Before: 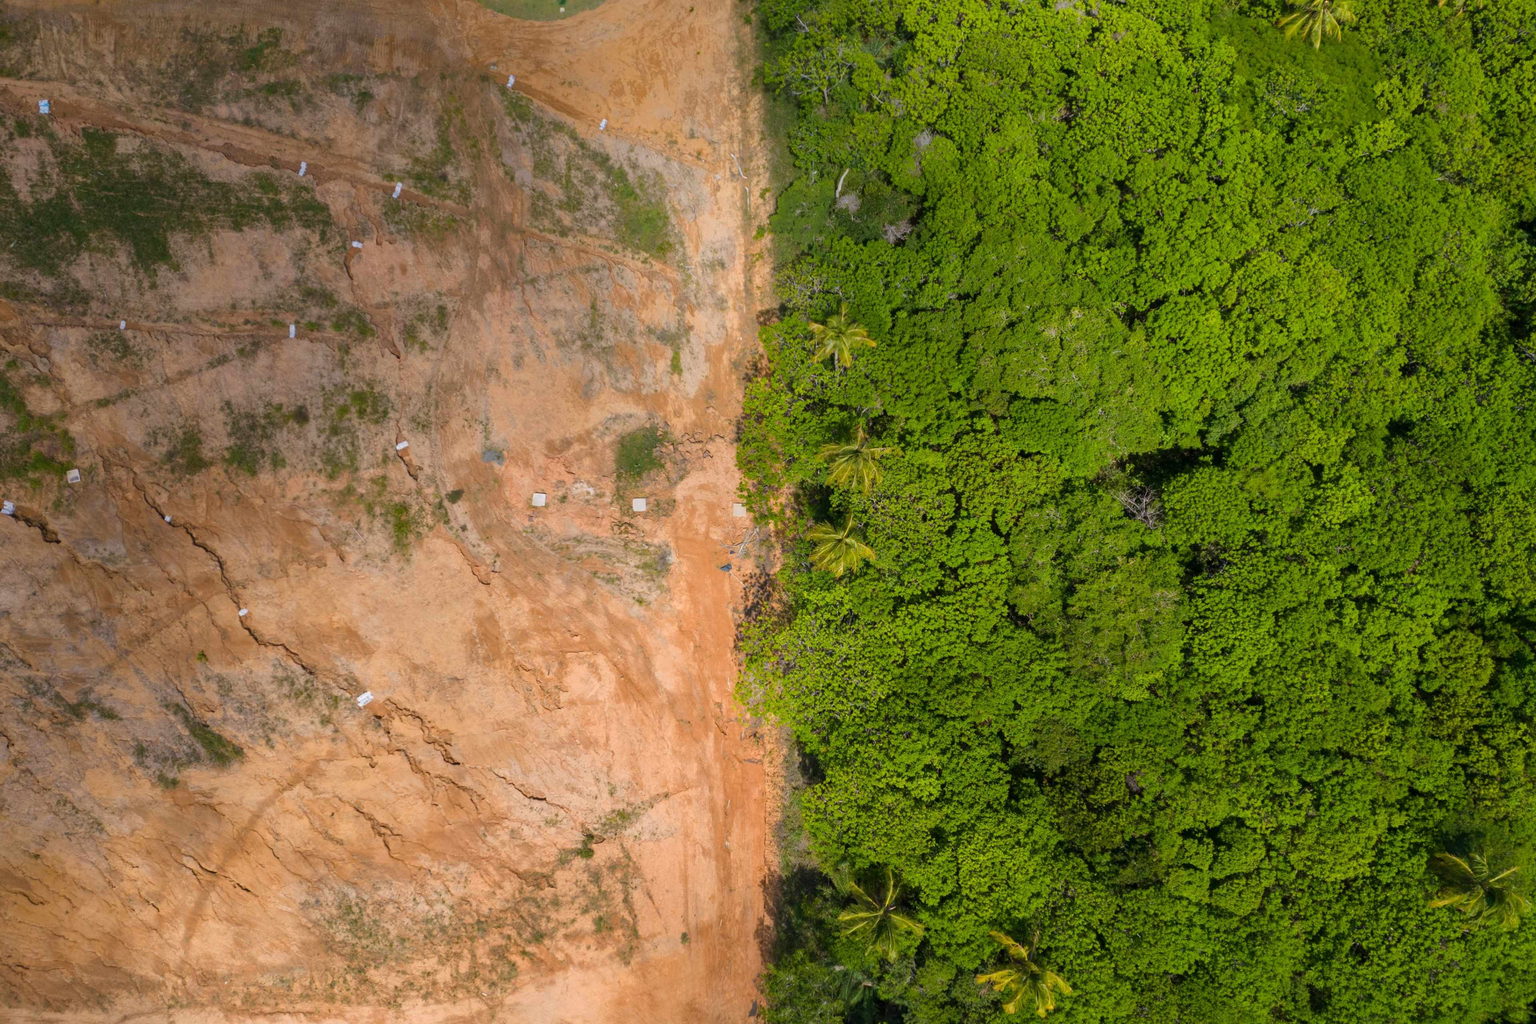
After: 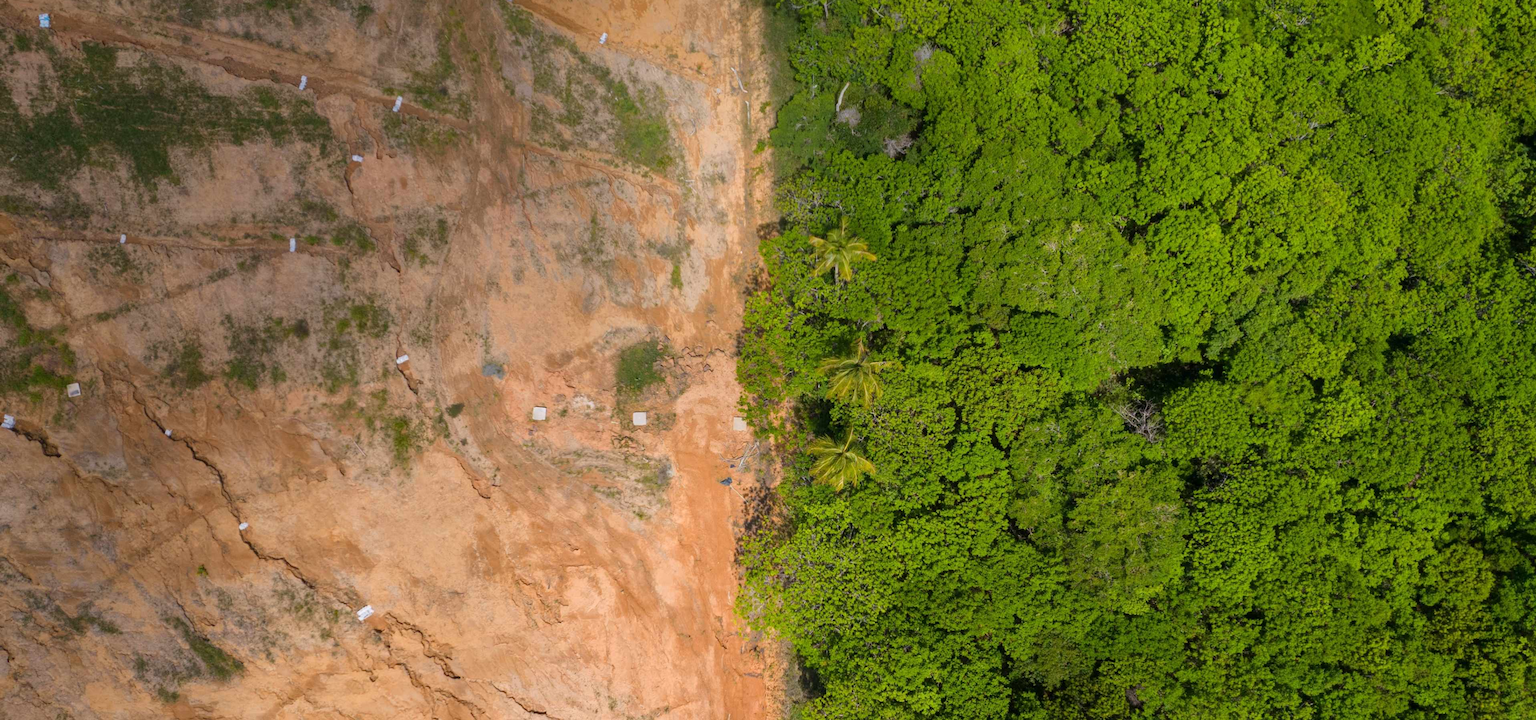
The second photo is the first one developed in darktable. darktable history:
crop and rotate: top 8.446%, bottom 21.127%
tone equalizer: on, module defaults
